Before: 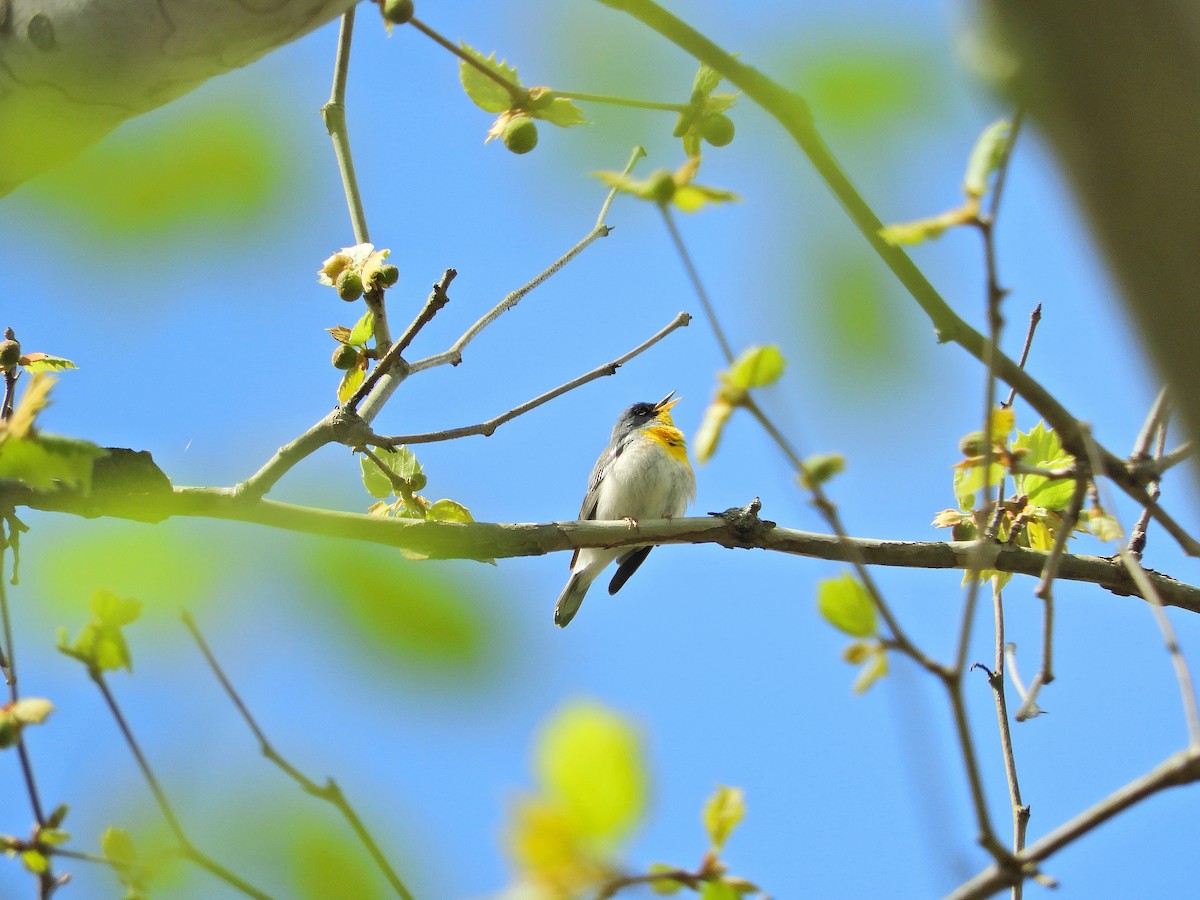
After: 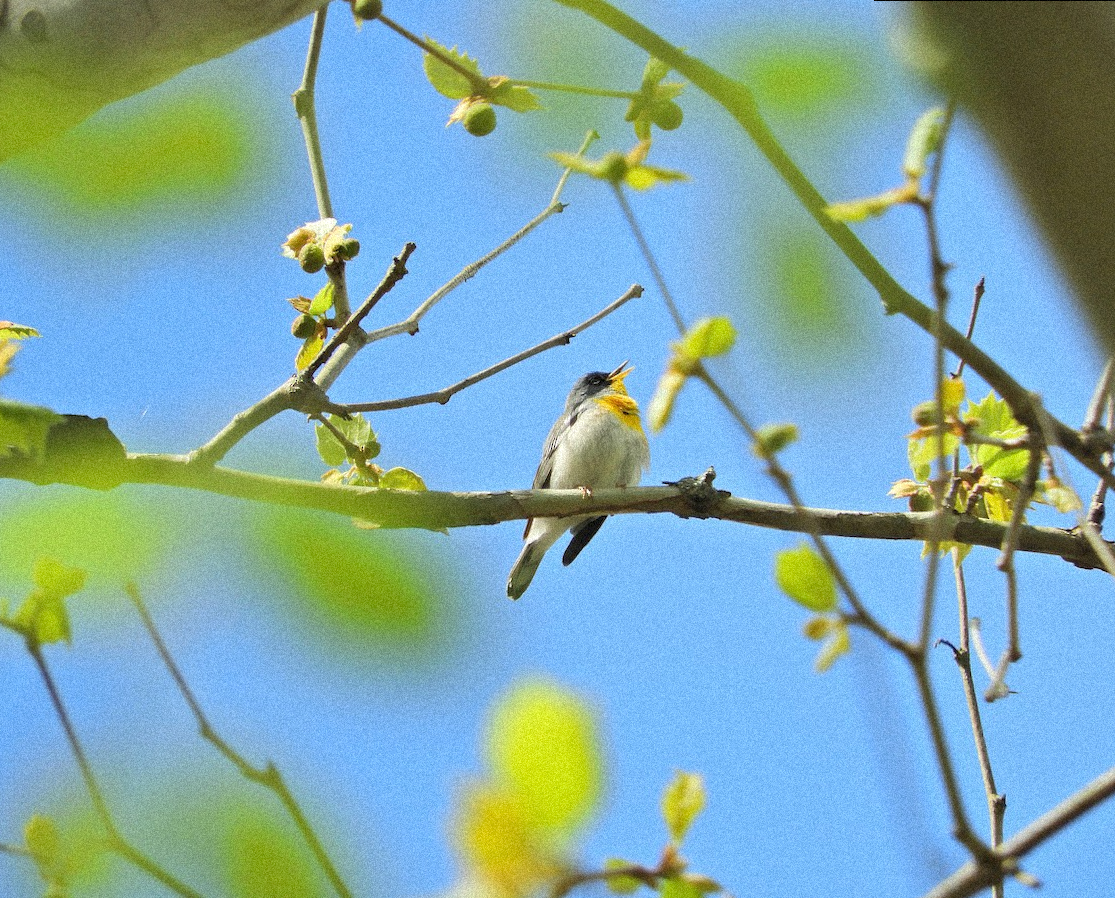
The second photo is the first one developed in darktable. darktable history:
exposure: compensate highlight preservation false
rotate and perspective: rotation 0.215°, lens shift (vertical) -0.139, crop left 0.069, crop right 0.939, crop top 0.002, crop bottom 0.996
grain: coarseness 9.38 ISO, strength 34.99%, mid-tones bias 0%
